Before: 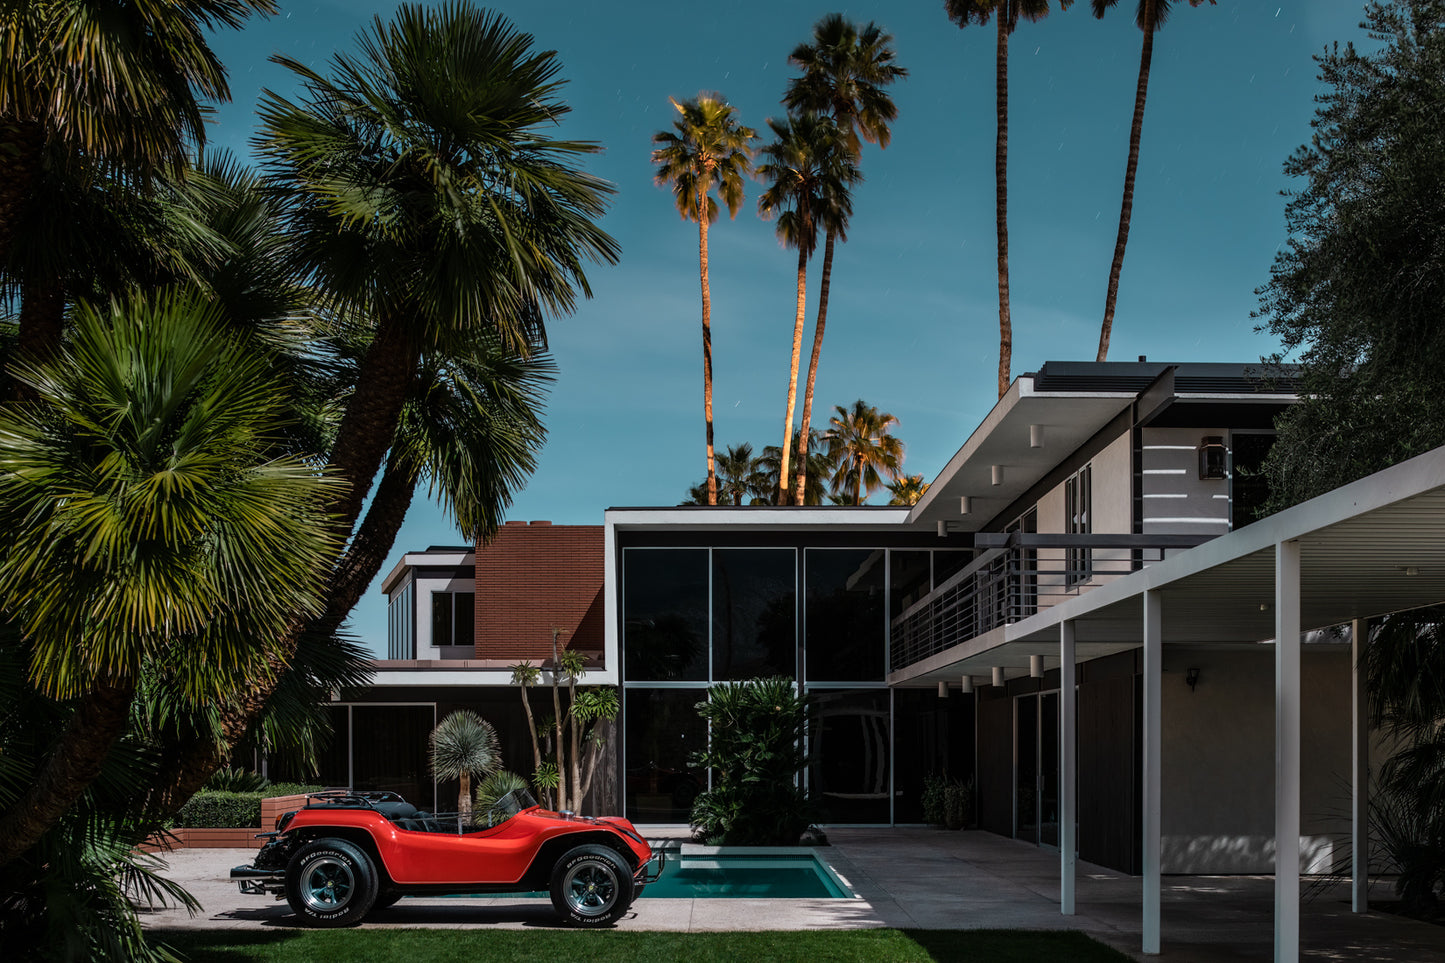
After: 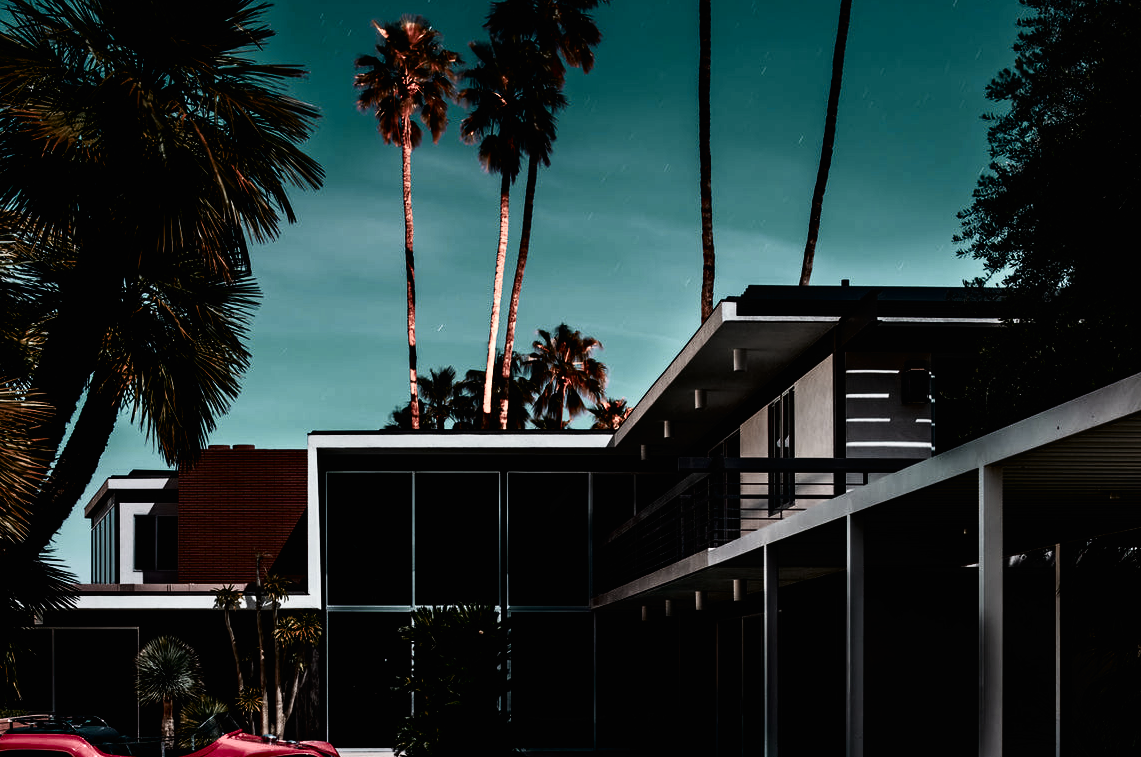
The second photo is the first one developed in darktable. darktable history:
filmic rgb: black relative exposure -3.98 EV, white relative exposure 2.99 EV, hardness 3.02, contrast 1.39, color science v4 (2020), iterations of high-quality reconstruction 0
tone curve: curves: ch0 [(0, 0) (0.003, 0.007) (0.011, 0.009) (0.025, 0.01) (0.044, 0.012) (0.069, 0.013) (0.1, 0.014) (0.136, 0.021) (0.177, 0.038) (0.224, 0.06) (0.277, 0.099) (0.335, 0.16) (0.399, 0.227) (0.468, 0.329) (0.543, 0.45) (0.623, 0.594) (0.709, 0.756) (0.801, 0.868) (0.898, 0.971) (1, 1)], color space Lab, independent channels, preserve colors none
color zones: curves: ch2 [(0, 0.488) (0.143, 0.417) (0.286, 0.212) (0.429, 0.179) (0.571, 0.154) (0.714, 0.415) (0.857, 0.495) (1, 0.488)]
crop and rotate: left 20.589%, top 7.934%, right 0.407%, bottom 13.435%
